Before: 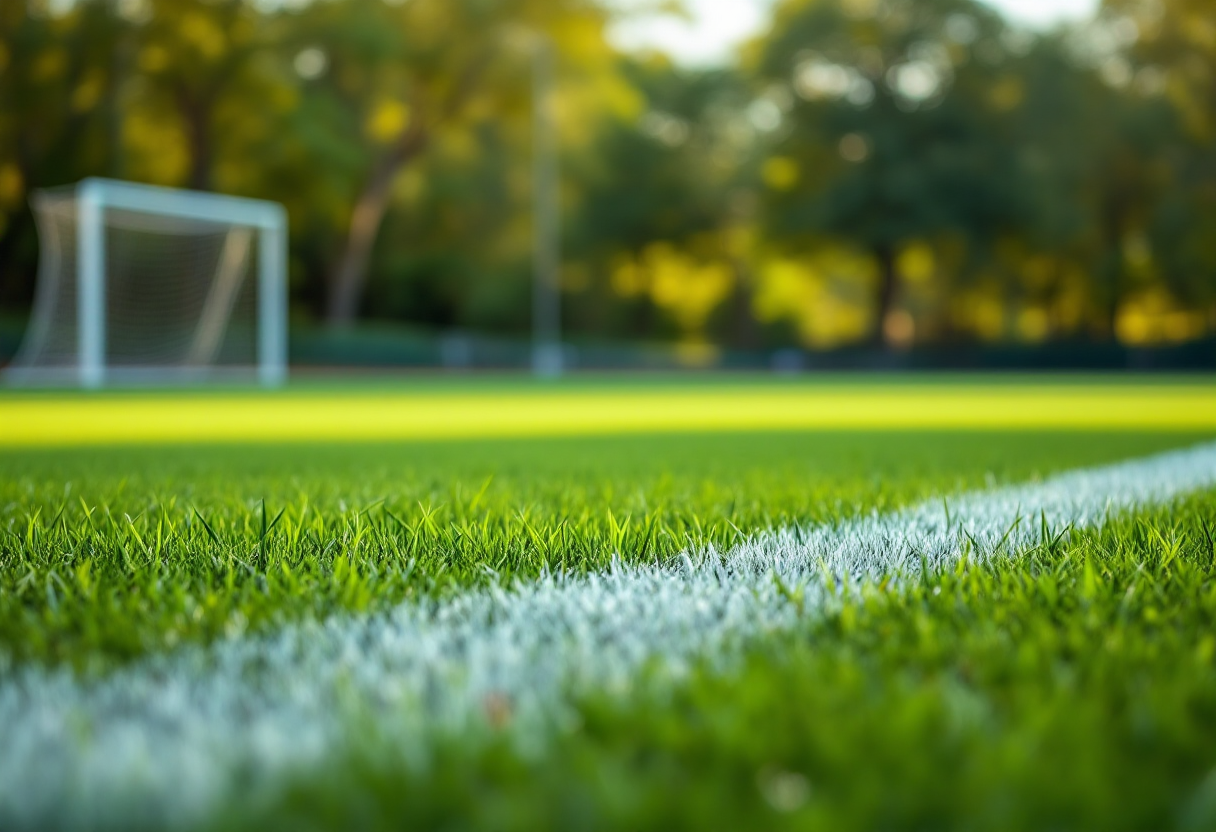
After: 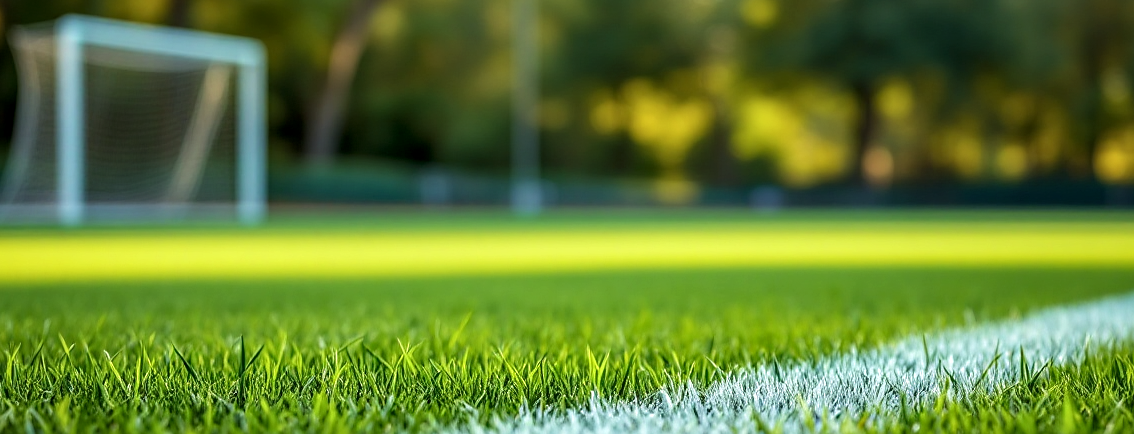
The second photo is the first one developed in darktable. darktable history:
exposure: compensate highlight preservation false
crop: left 1.769%, top 19.686%, right 4.957%, bottom 28.139%
sharpen: radius 1.489, amount 0.413, threshold 1.457
local contrast: detail 130%
velvia: strength 14.39%
